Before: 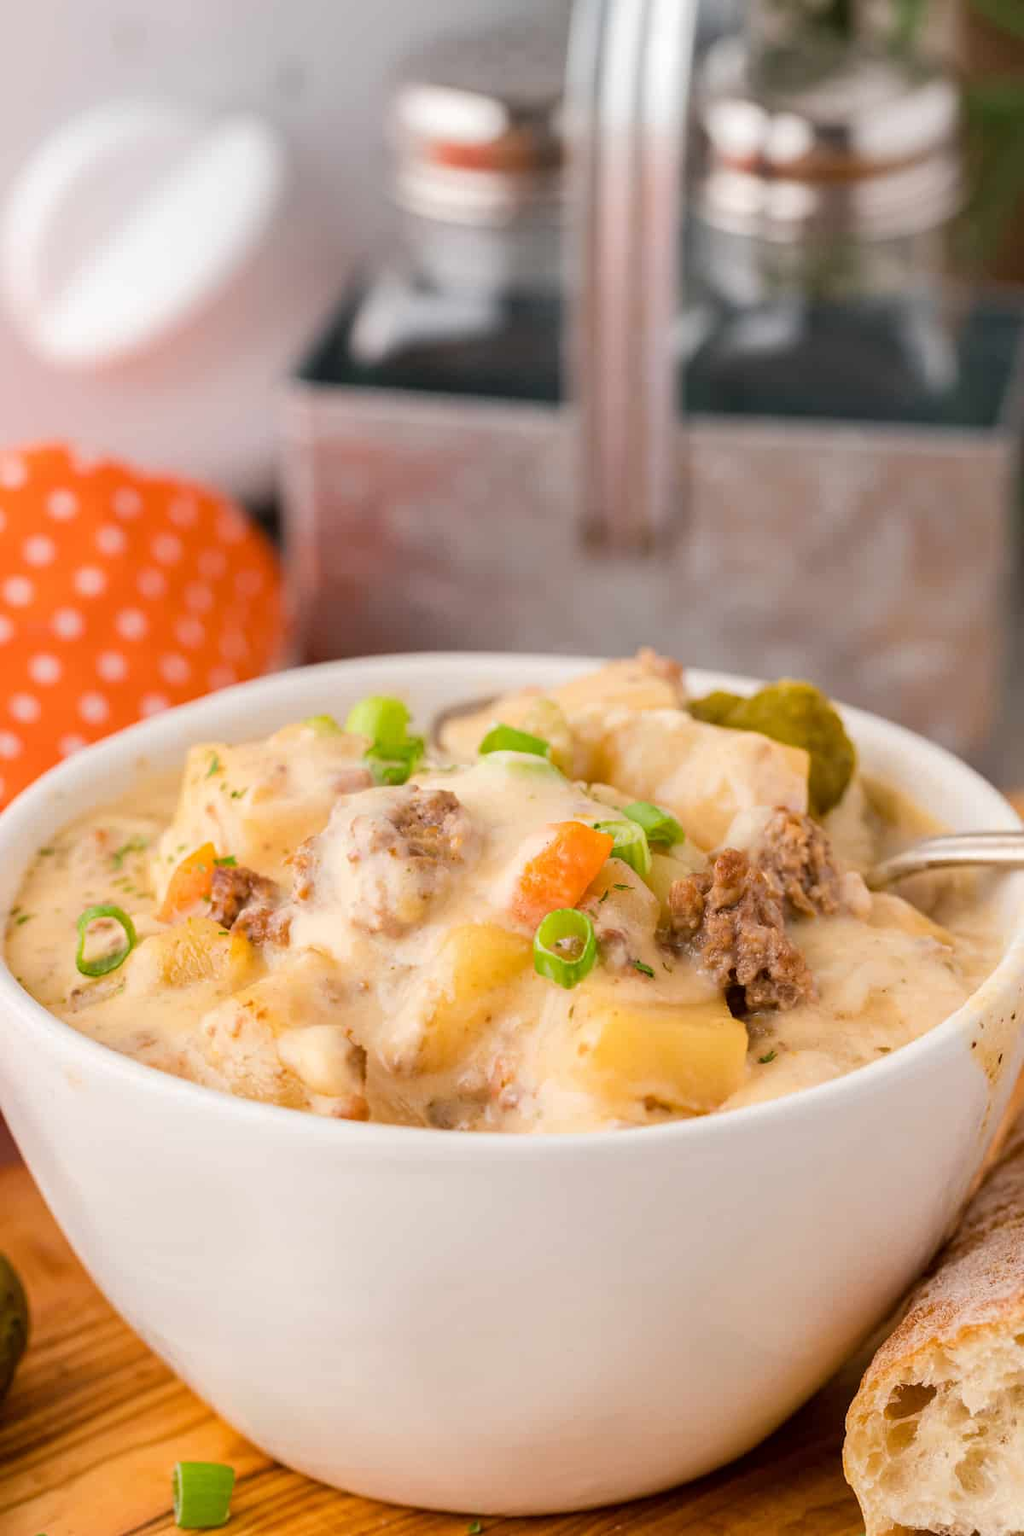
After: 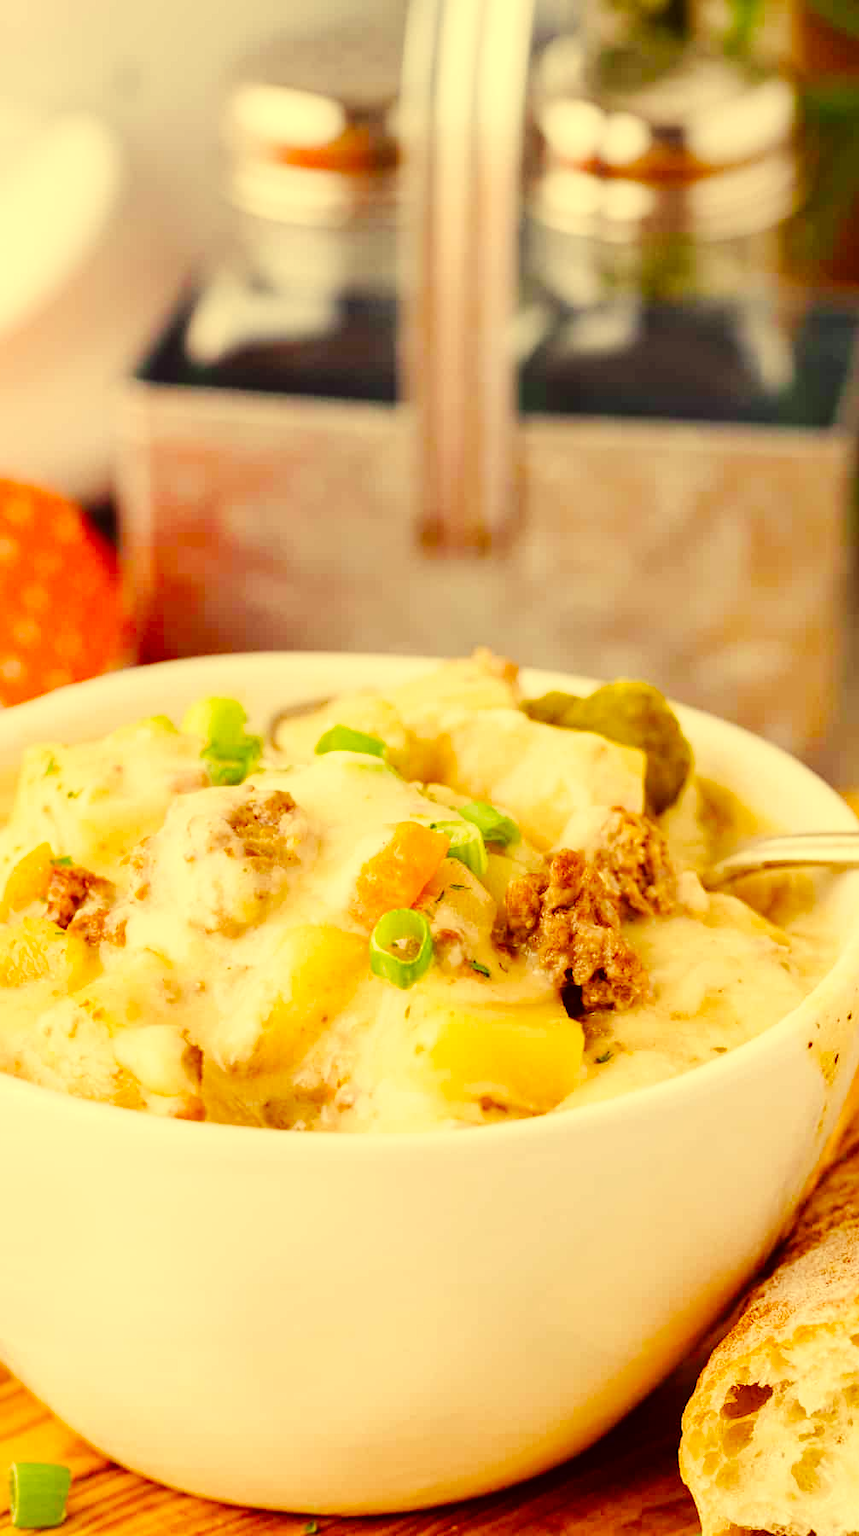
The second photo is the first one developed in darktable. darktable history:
base curve: curves: ch0 [(0, 0) (0.036, 0.025) (0.121, 0.166) (0.206, 0.329) (0.605, 0.79) (1, 1)], preserve colors none
color correction: highlights a* -0.505, highlights b* 39.82, shadows a* 9.62, shadows b* -0.294
crop: left 16.029%
color balance rgb: perceptual saturation grading › global saturation -0.112%, perceptual saturation grading › highlights -17.846%, perceptual saturation grading › mid-tones 33.014%, perceptual saturation grading › shadows 50.445%, global vibrance 20%
shadows and highlights: radius 124.85, shadows 21.19, highlights -22.13, low approximation 0.01
exposure: exposure 0.129 EV, compensate exposure bias true, compensate highlight preservation false
